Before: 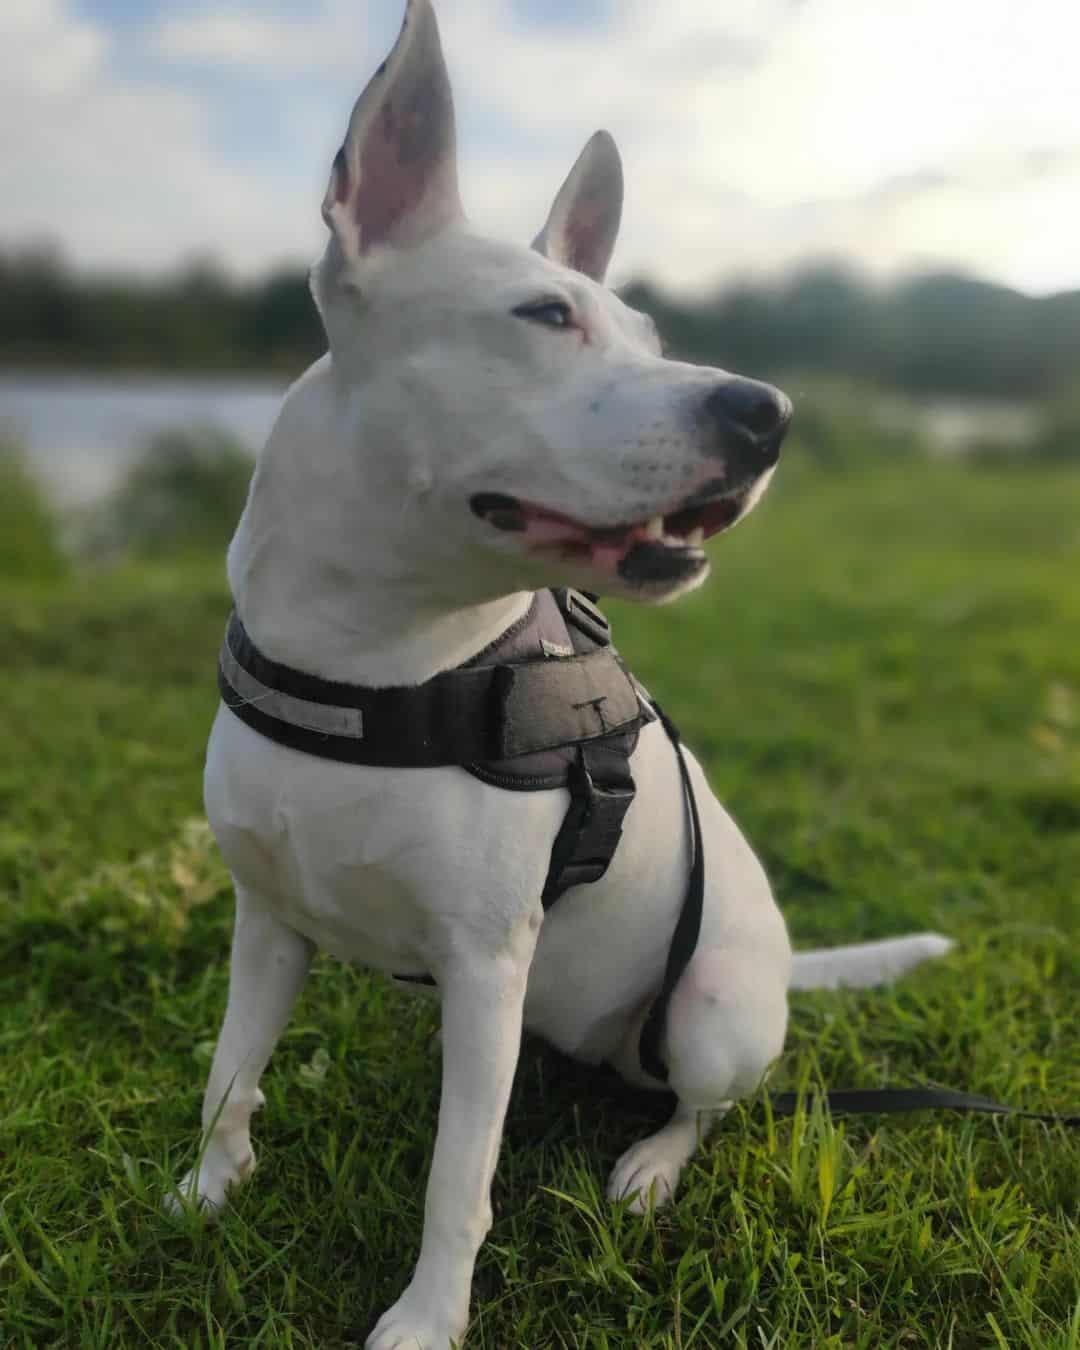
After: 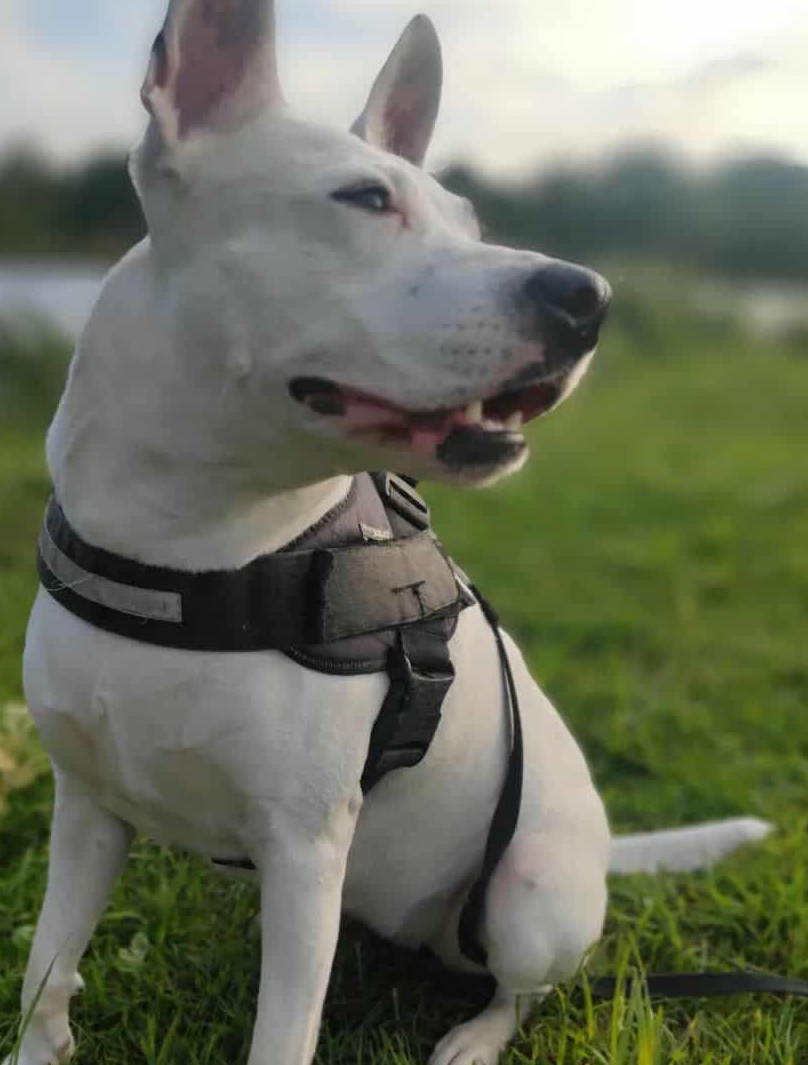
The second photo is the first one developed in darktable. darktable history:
crop: left 16.799%, top 8.658%, right 8.335%, bottom 12.432%
